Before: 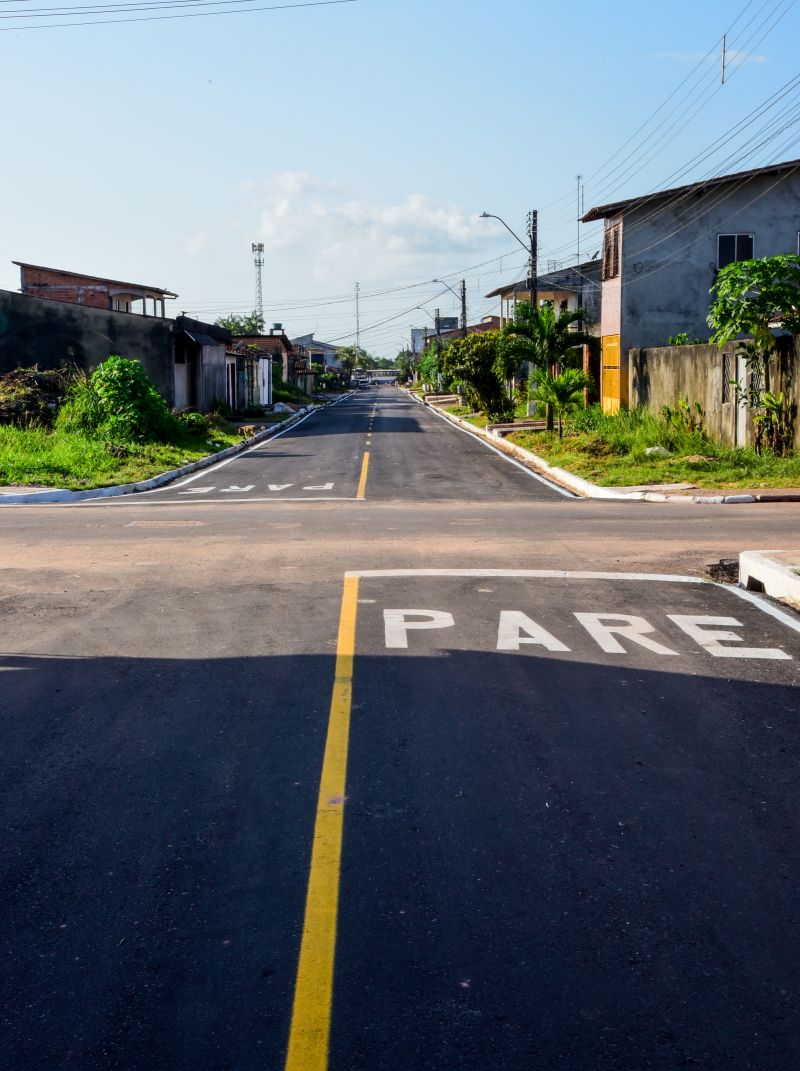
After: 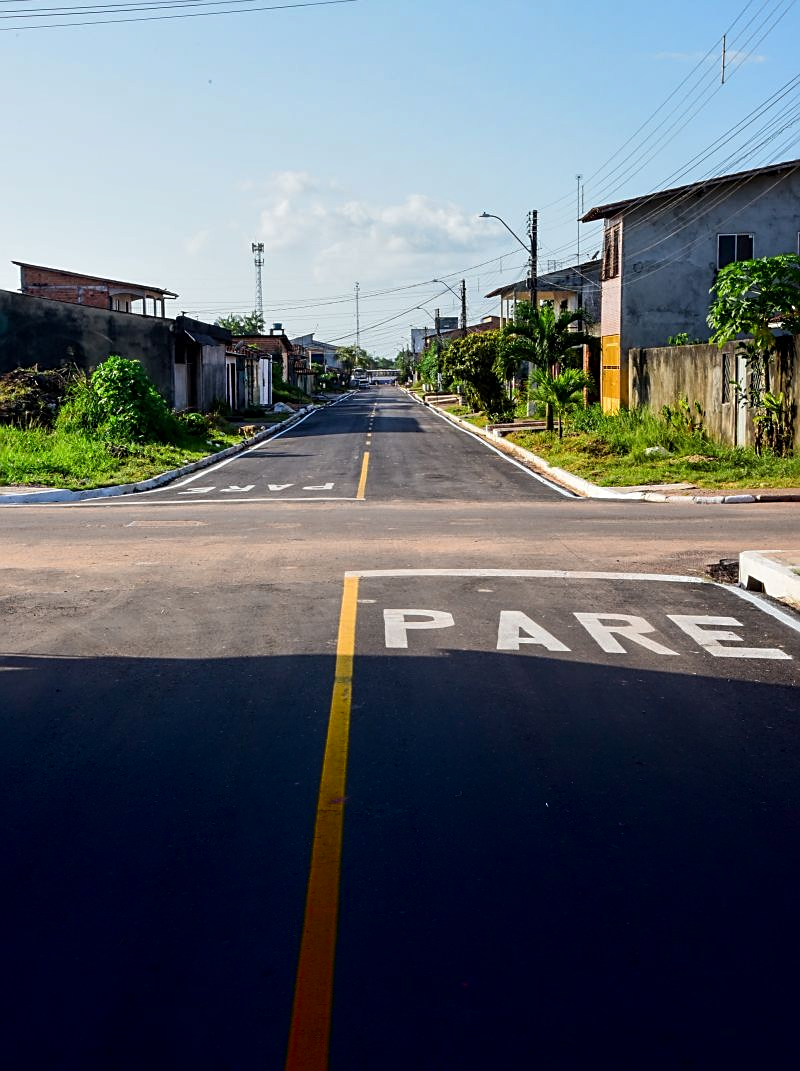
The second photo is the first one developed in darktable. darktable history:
shadows and highlights: shadows -88.92, highlights -36.32, soften with gaussian
sharpen: on, module defaults
